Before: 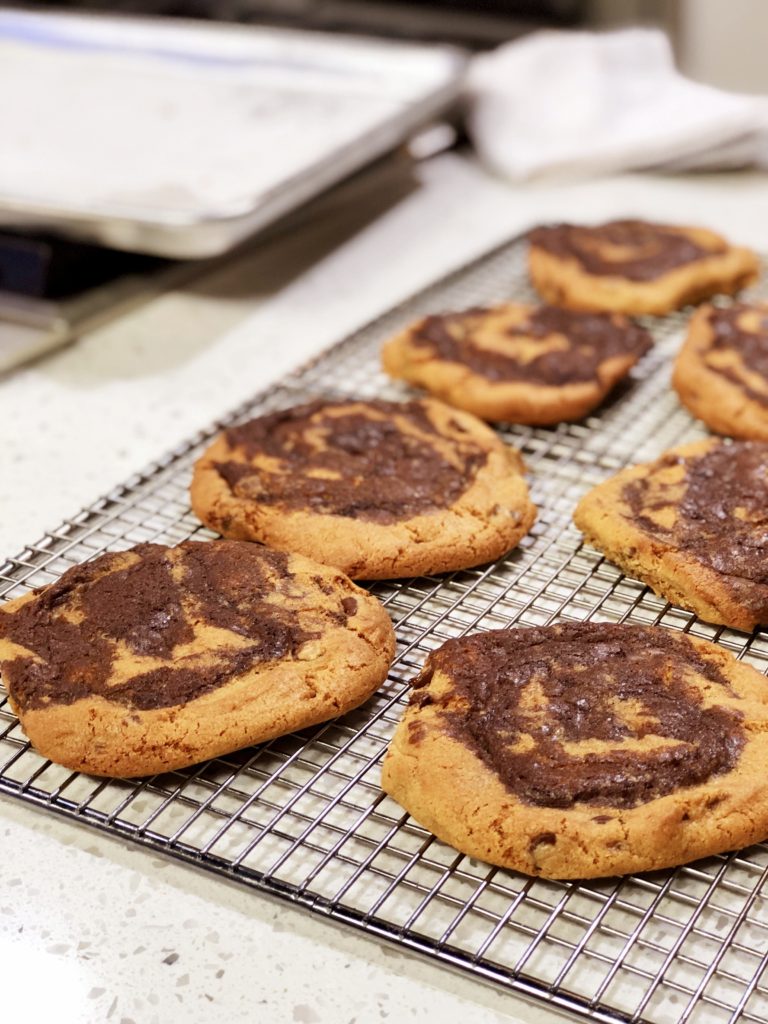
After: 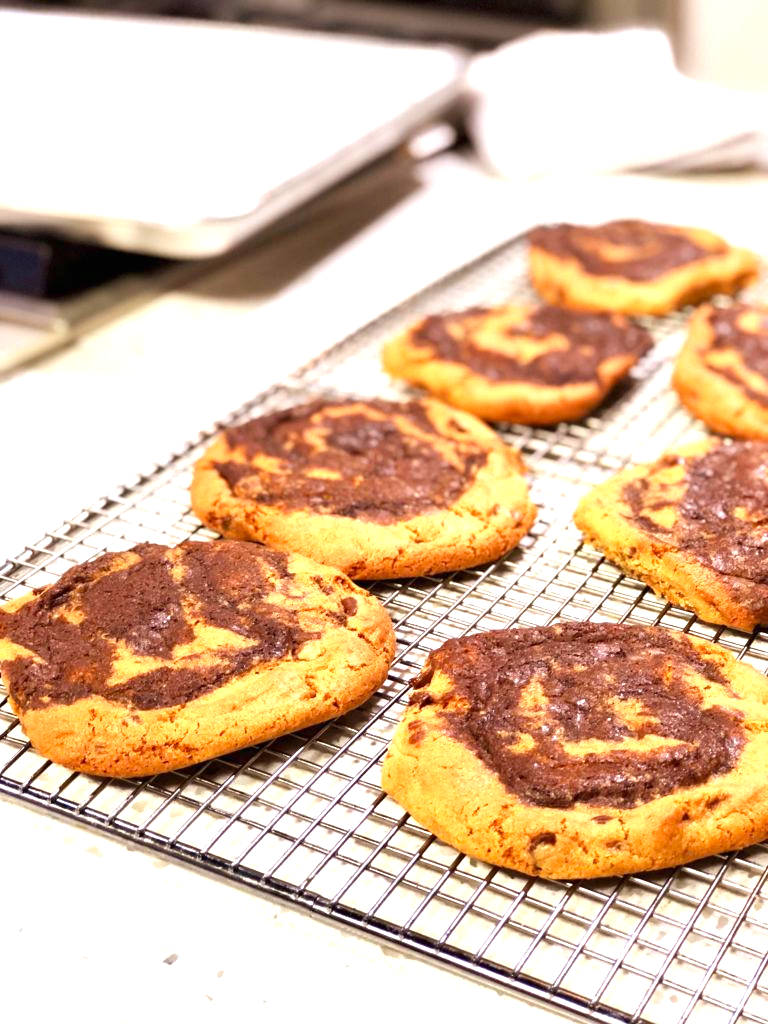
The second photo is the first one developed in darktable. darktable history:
exposure: black level correction 0, exposure 1 EV, compensate highlight preservation false
white balance: emerald 1
